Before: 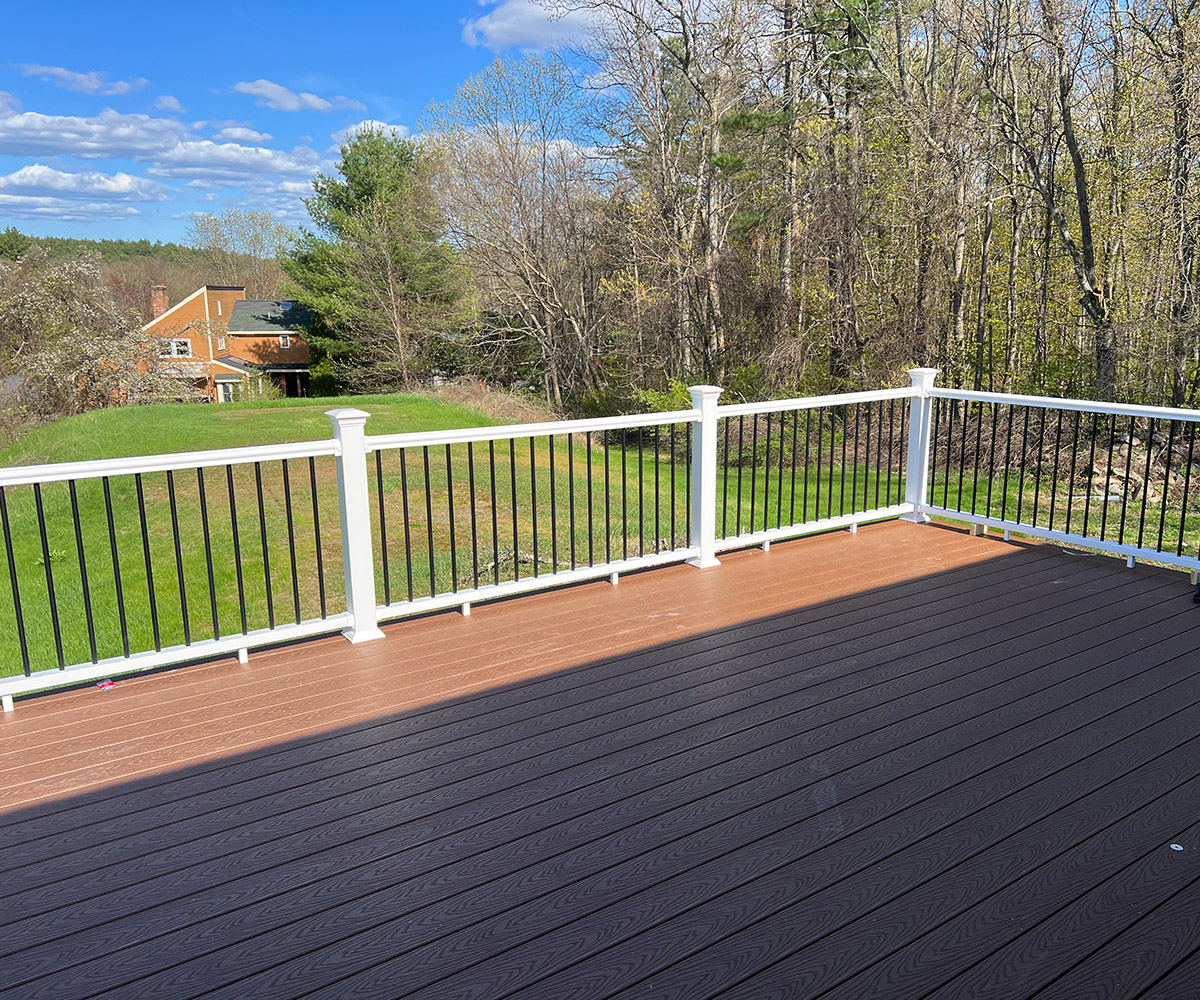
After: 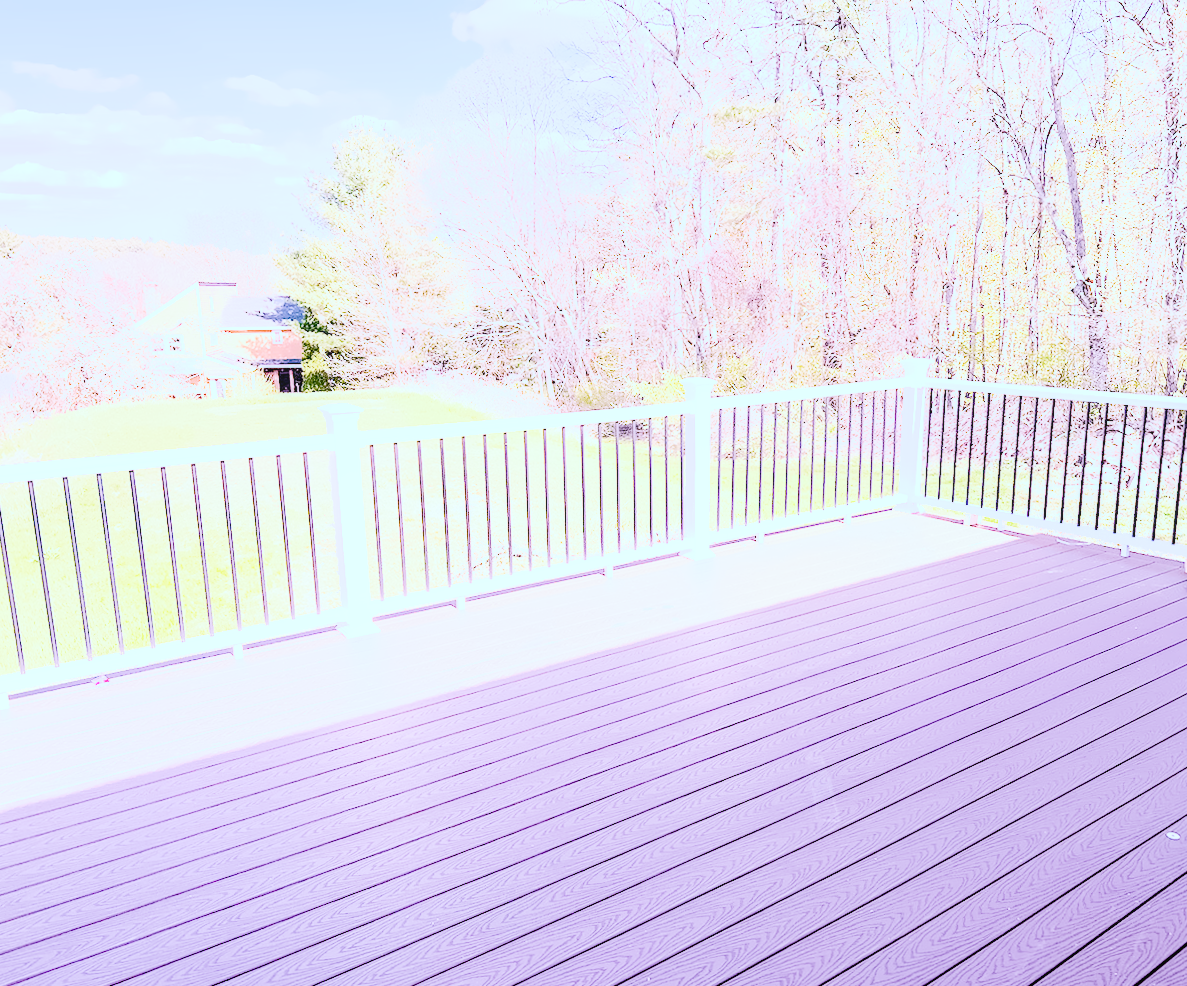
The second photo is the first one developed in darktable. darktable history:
local contrast: on, module defaults
color calibration: illuminant as shot in camera, x 0.358, y 0.373, temperature 4628.91 K
denoise (profiled): preserve shadows 1.52, scattering 0.002, a [-1, 0, 0], compensate highlight preservation false
haze removal: compatibility mode true, adaptive false
hot pixels: on, module defaults
lens correction: scale 1, crop 1, focal 16, aperture 5.6, distance 1000, camera "Canon EOS RP", lens "Canon RF 16mm F2.8 STM"
white balance: red 2.229, blue 1.46
velvia: on, module defaults
filmic rgb: black relative exposure -9.22 EV, white relative exposure 6.77 EV, hardness 3.07, contrast 1.05
shadows and highlights: shadows 0, highlights 40
color balance rgb "basic colorfulness: vibrant colors": perceptual saturation grading › global saturation 20%, perceptual saturation grading › highlights -25%, perceptual saturation grading › shadows 50%
color balance: mode lift, gamma, gain (sRGB), lift [0.997, 0.979, 1.021, 1.011], gamma [1, 1.084, 0.916, 0.998], gain [1, 0.87, 1.13, 1.101], contrast 4.55%, contrast fulcrum 38.24%, output saturation 104.09%
rotate and perspective: rotation -0.45°, automatic cropping original format, crop left 0.008, crop right 0.992, crop top 0.012, crop bottom 0.988
exposure "scene-referred default": black level correction 0, exposure 0.7 EV, compensate exposure bias true, compensate highlight preservation false
highlight reconstruction: method reconstruct in LCh
tone equalizer "contrast tone curve: strong": -8 EV -1.08 EV, -7 EV -1.01 EV, -6 EV -0.867 EV, -5 EV -0.578 EV, -3 EV 0.578 EV, -2 EV 0.867 EV, -1 EV 1.01 EV, +0 EV 1.08 EV, edges refinement/feathering 500, mask exposure compensation -1.57 EV, preserve details no
